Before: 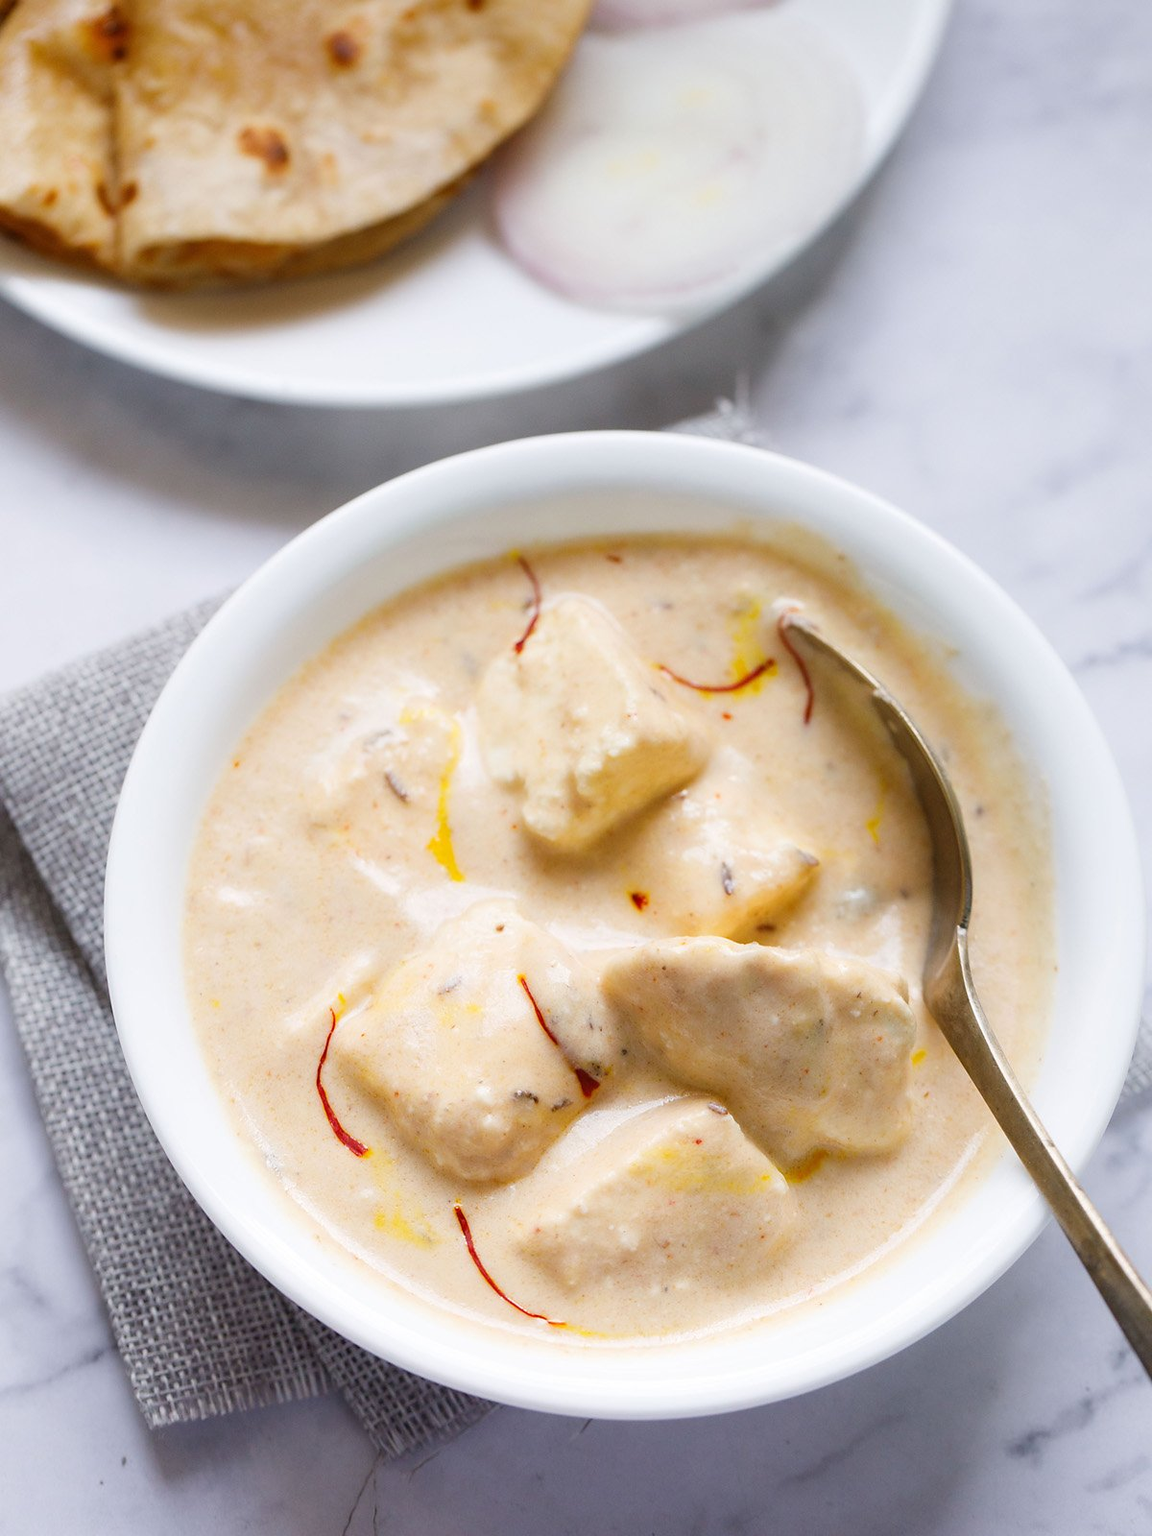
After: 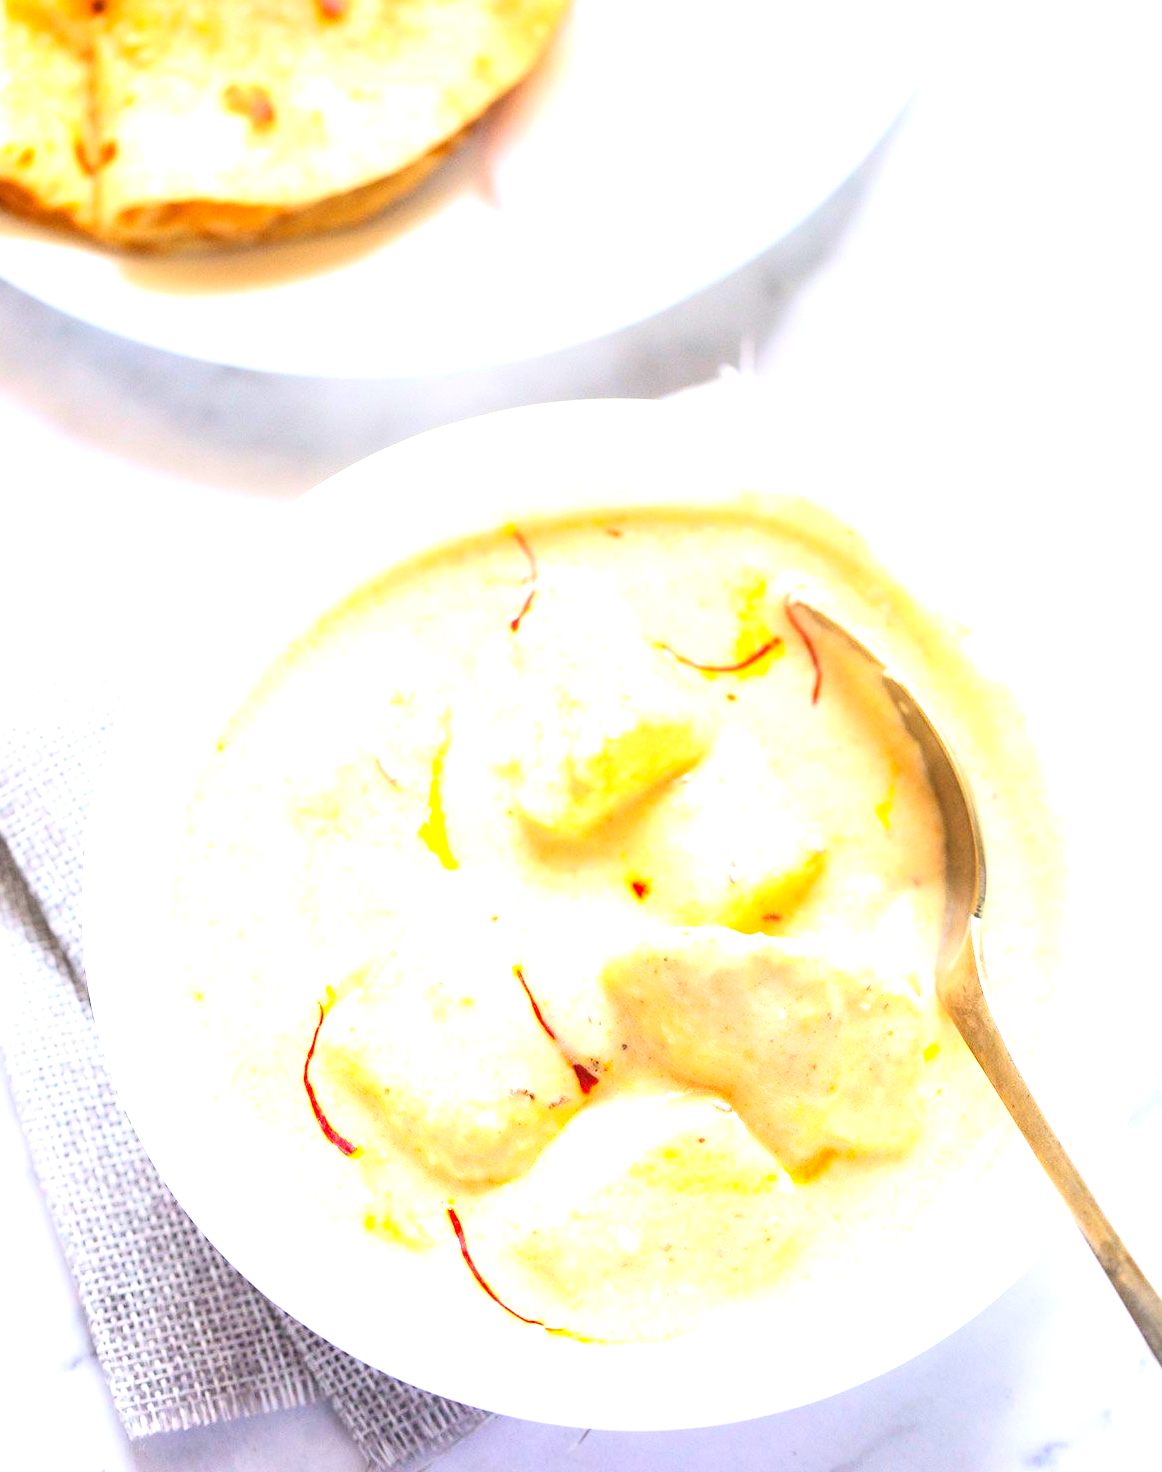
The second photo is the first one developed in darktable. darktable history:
contrast brightness saturation: contrast 0.203, brightness 0.164, saturation 0.223
exposure: black level correction 0, exposure 1.741 EV, compensate exposure bias true, compensate highlight preservation false
crop: left 2.189%, top 3.066%, right 0.925%, bottom 4.888%
